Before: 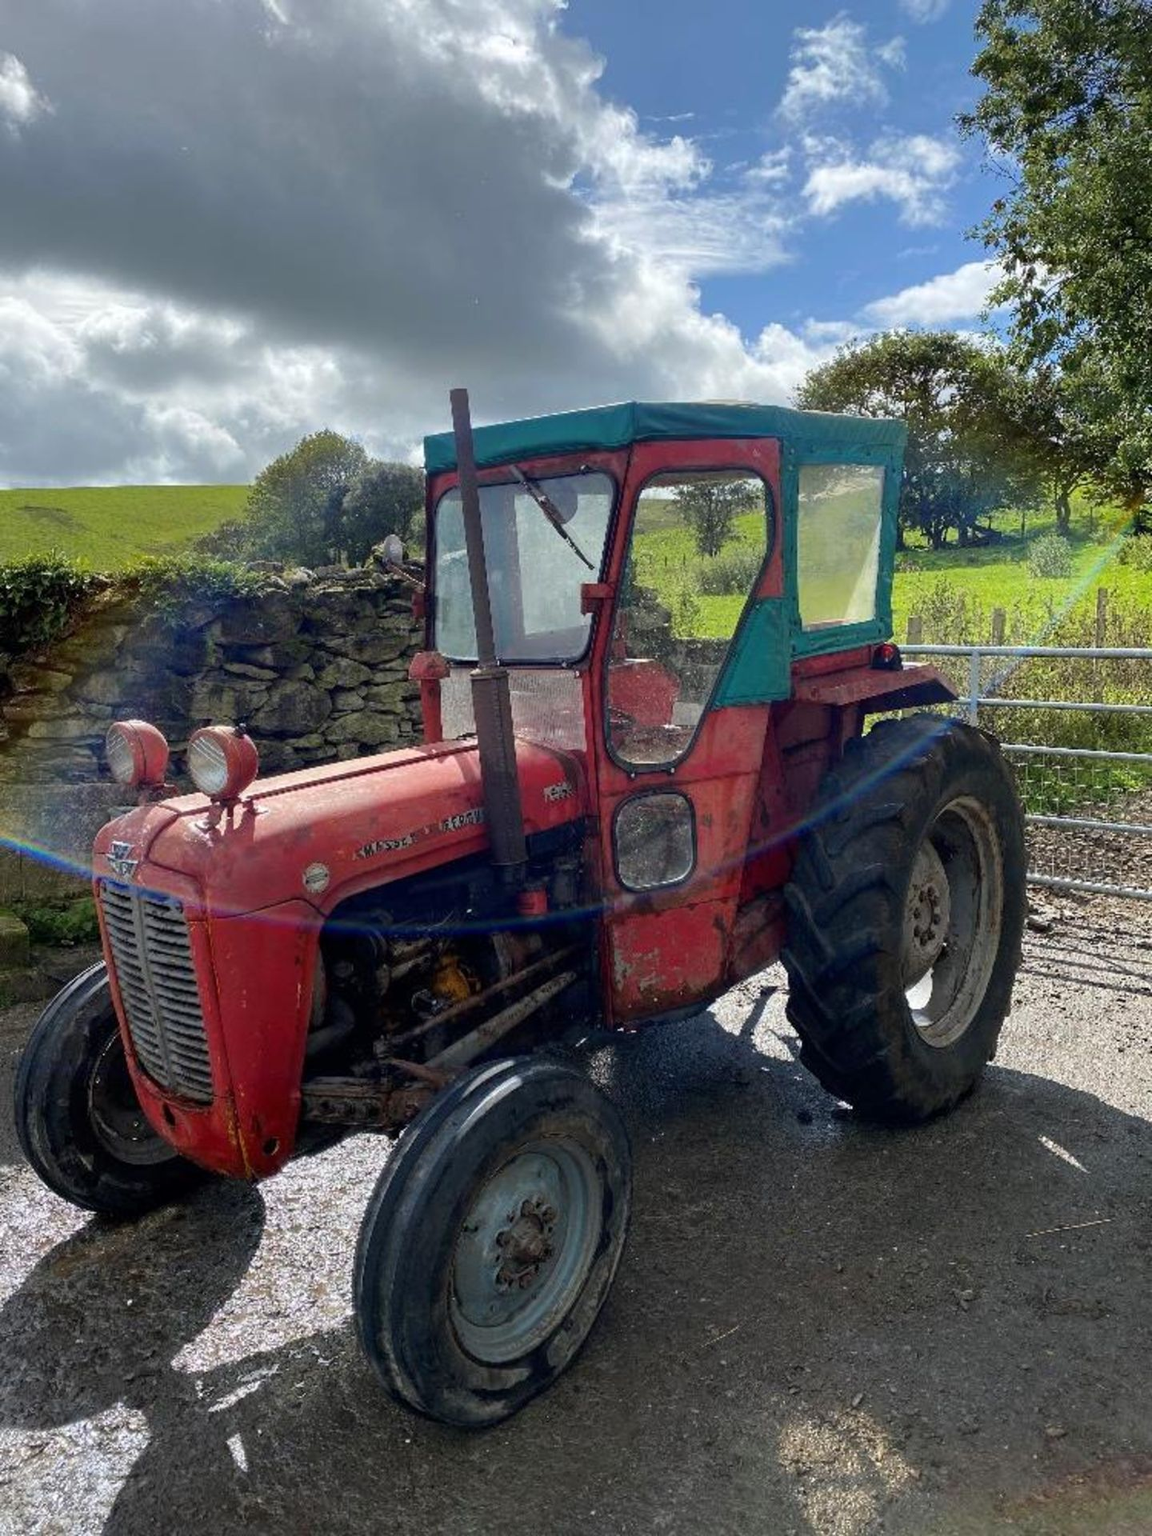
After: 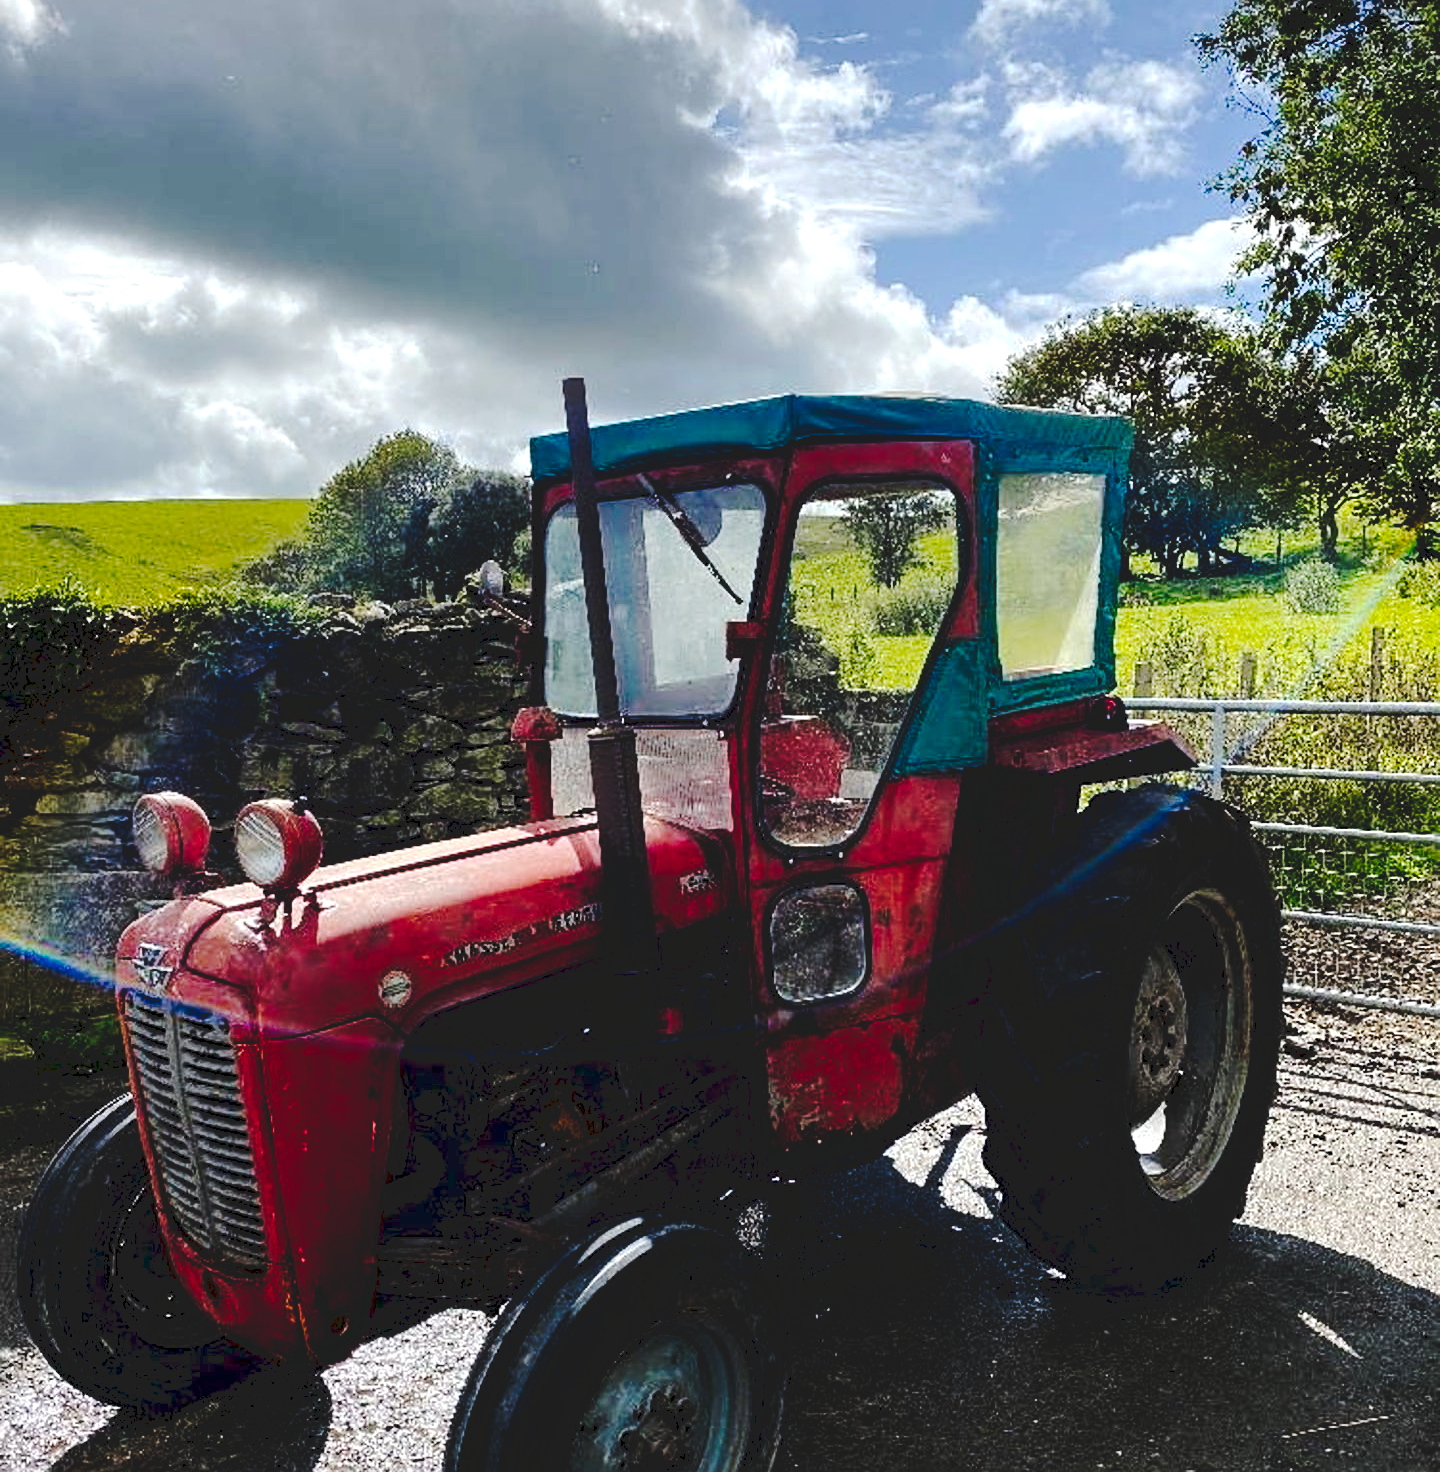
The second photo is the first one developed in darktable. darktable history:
crop: top 5.667%, bottom 17.637%
sharpen: on, module defaults
tone curve: curves: ch0 [(0, 0) (0.003, 0.117) (0.011, 0.115) (0.025, 0.116) (0.044, 0.116) (0.069, 0.112) (0.1, 0.113) (0.136, 0.127) (0.177, 0.148) (0.224, 0.191) (0.277, 0.249) (0.335, 0.363) (0.399, 0.479) (0.468, 0.589) (0.543, 0.664) (0.623, 0.733) (0.709, 0.799) (0.801, 0.852) (0.898, 0.914) (1, 1)], preserve colors none
levels: mode automatic, black 0.023%, white 99.97%, levels [0.062, 0.494, 0.925]
color balance rgb: shadows lift › luminance -10%, power › luminance -9%, linear chroma grading › global chroma 10%, global vibrance 10%, contrast 15%, saturation formula JzAzBz (2021)
